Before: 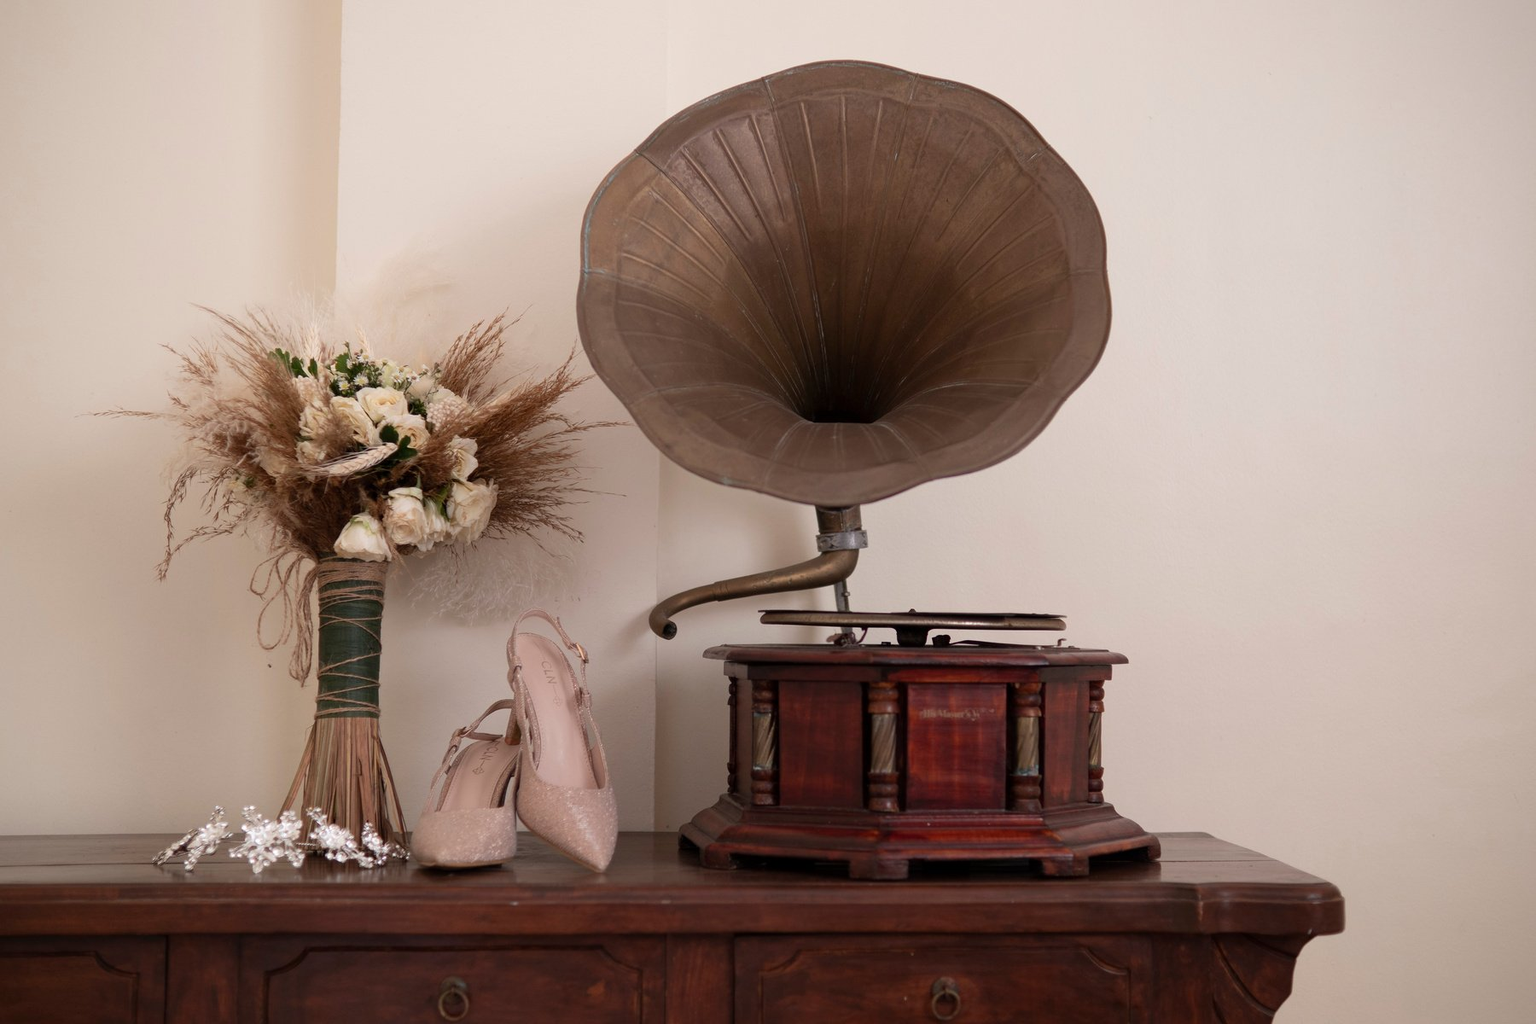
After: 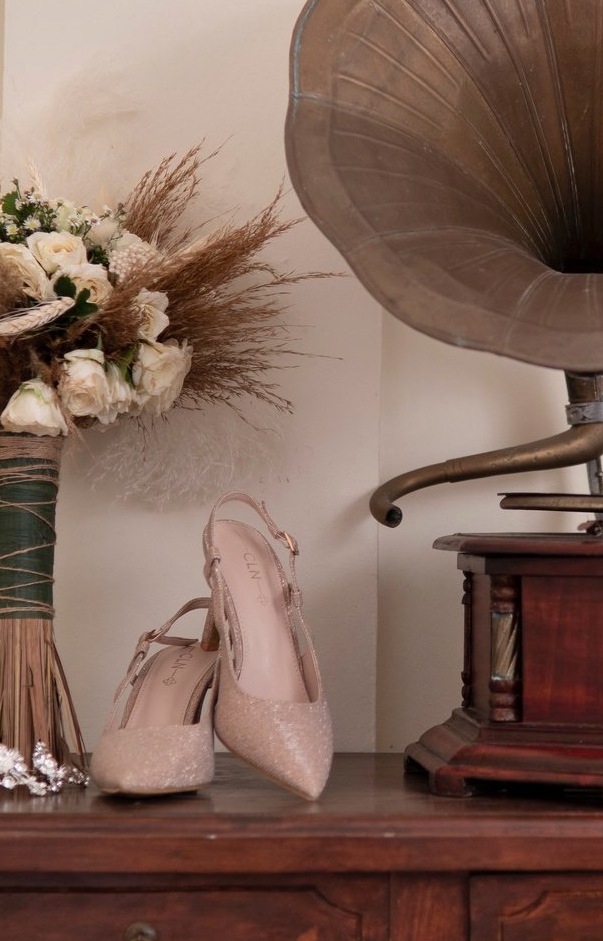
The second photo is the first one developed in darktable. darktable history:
crop and rotate: left 21.77%, top 18.528%, right 44.676%, bottom 2.997%
shadows and highlights: soften with gaussian
